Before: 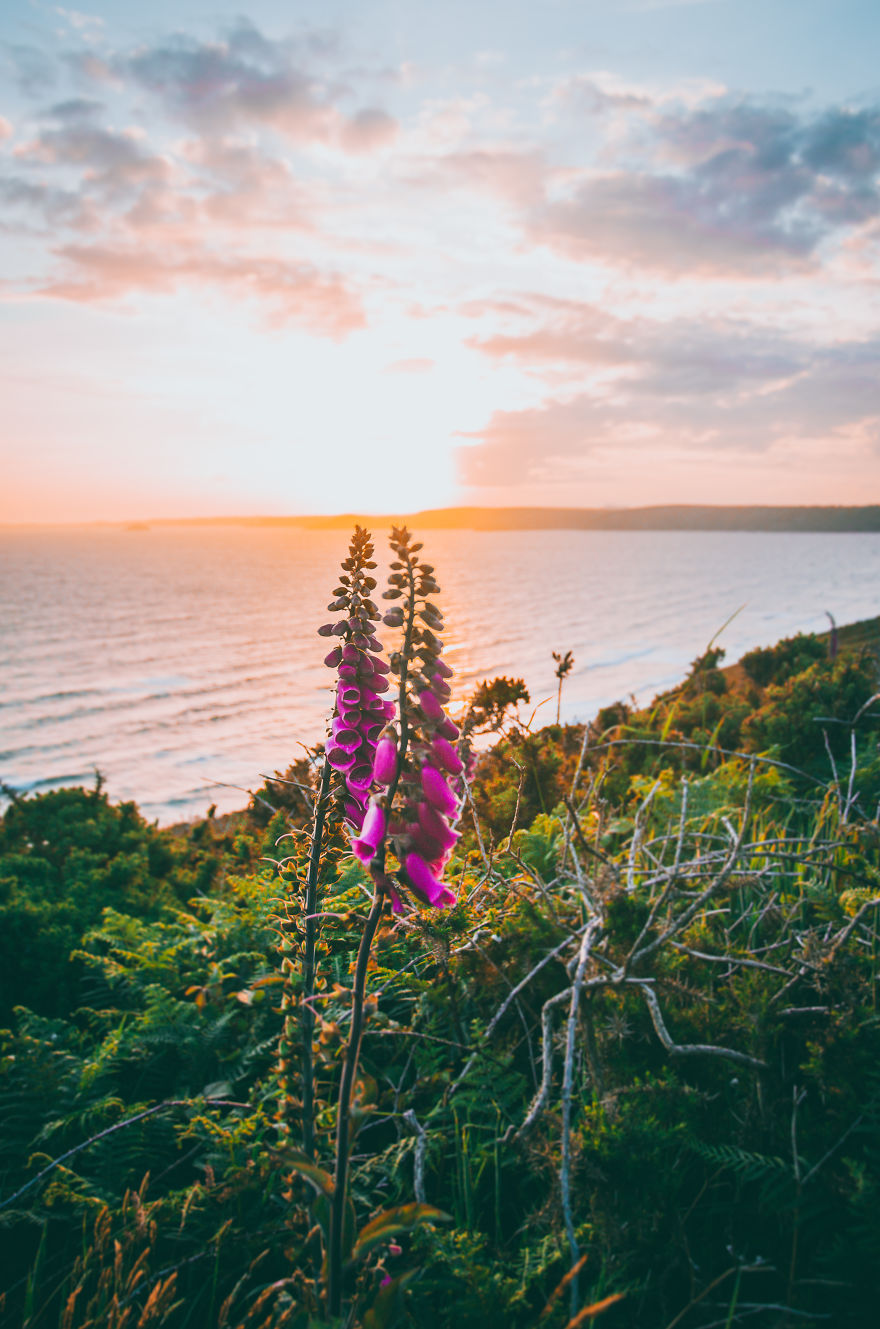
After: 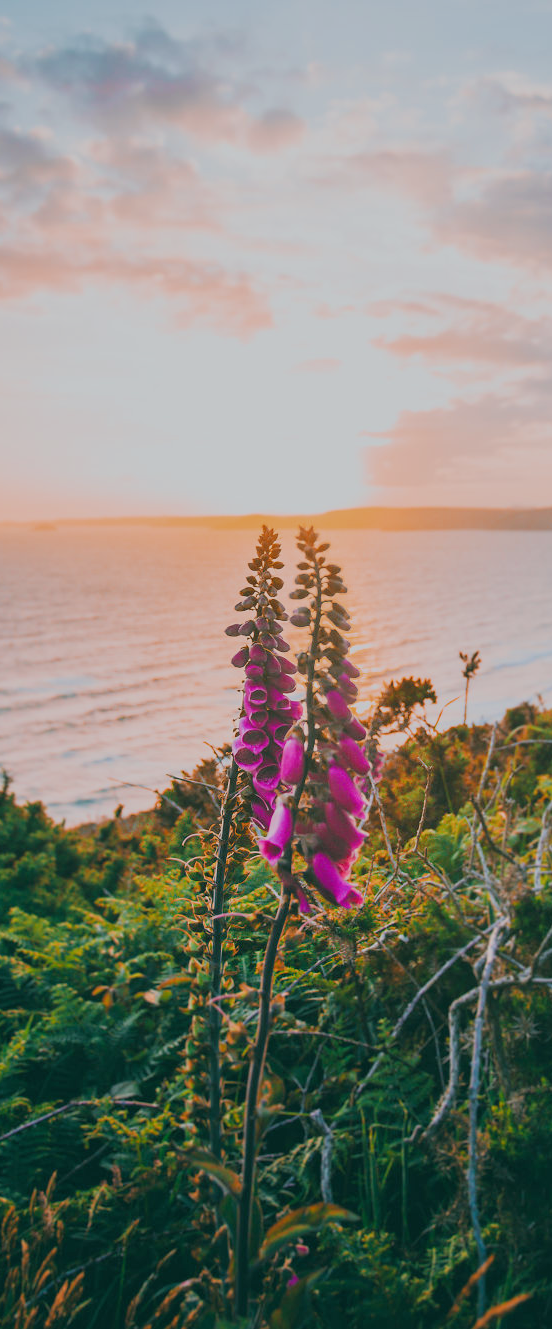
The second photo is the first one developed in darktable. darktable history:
crop: left 10.644%, right 26.528%
filmic rgb: black relative exposure -13 EV, threshold 3 EV, target white luminance 85%, hardness 6.3, latitude 42.11%, contrast 0.858, shadows ↔ highlights balance 8.63%, color science v4 (2020), enable highlight reconstruction true
